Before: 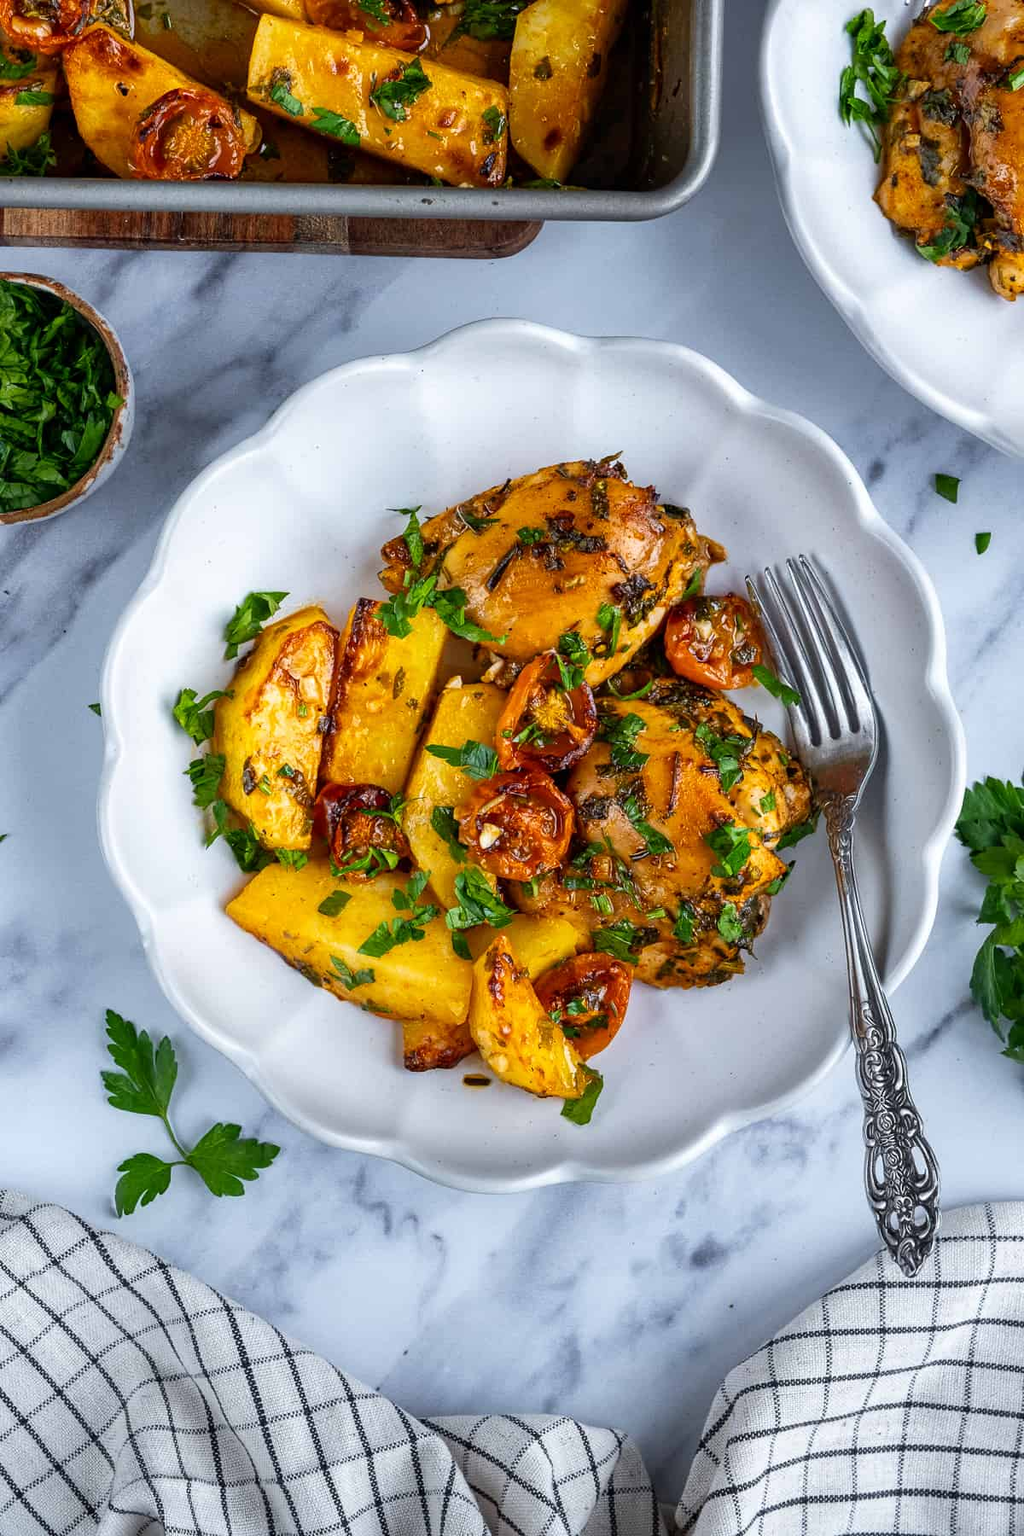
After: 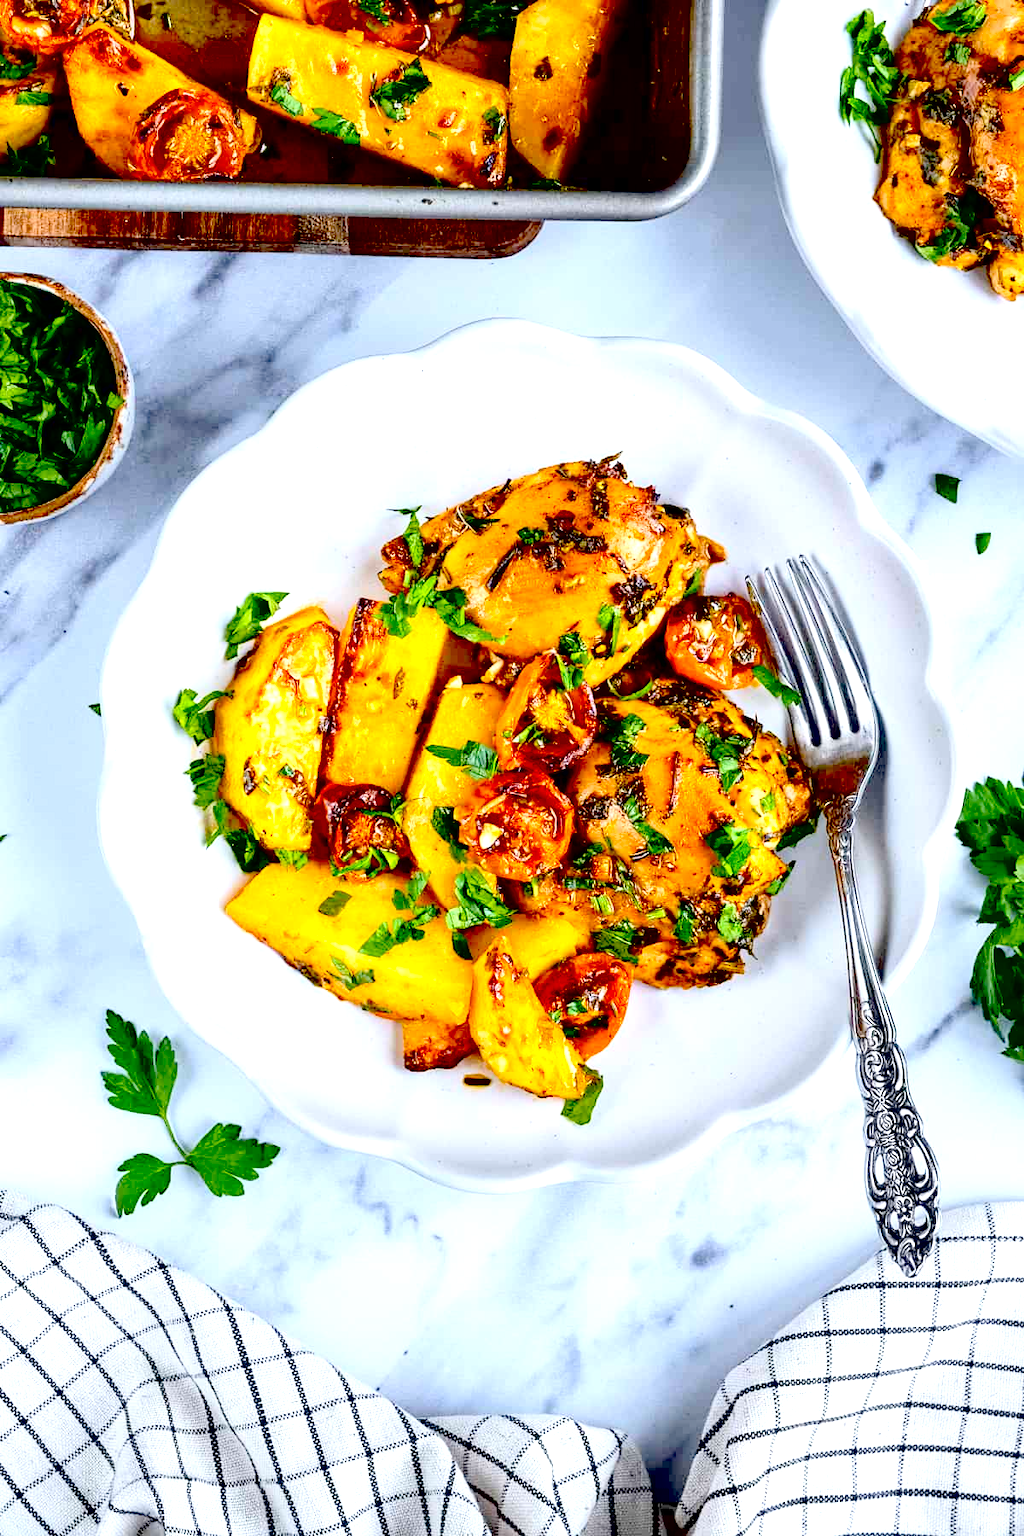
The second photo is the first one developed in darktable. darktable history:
exposure: black level correction 0.037, exposure 0.91 EV, compensate highlight preservation false
contrast brightness saturation: contrast 0.138, brightness 0.211
